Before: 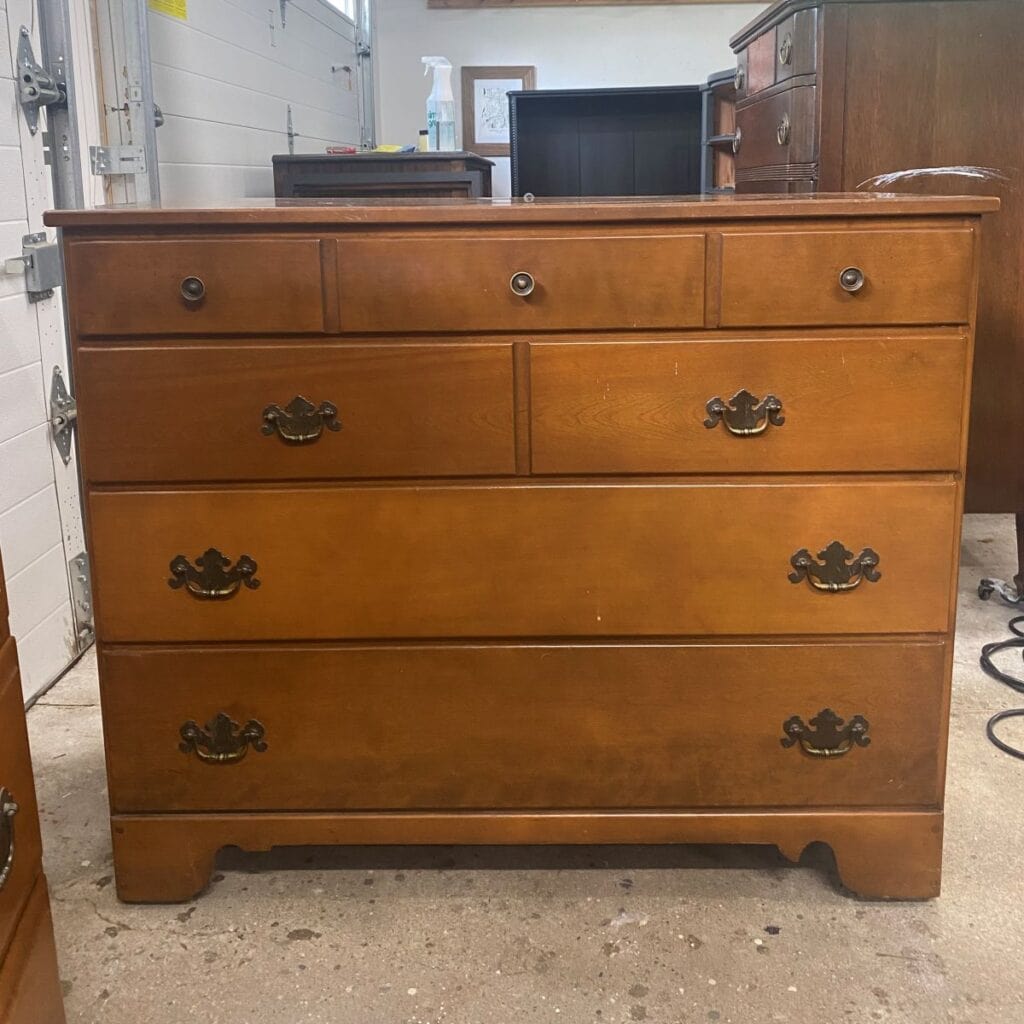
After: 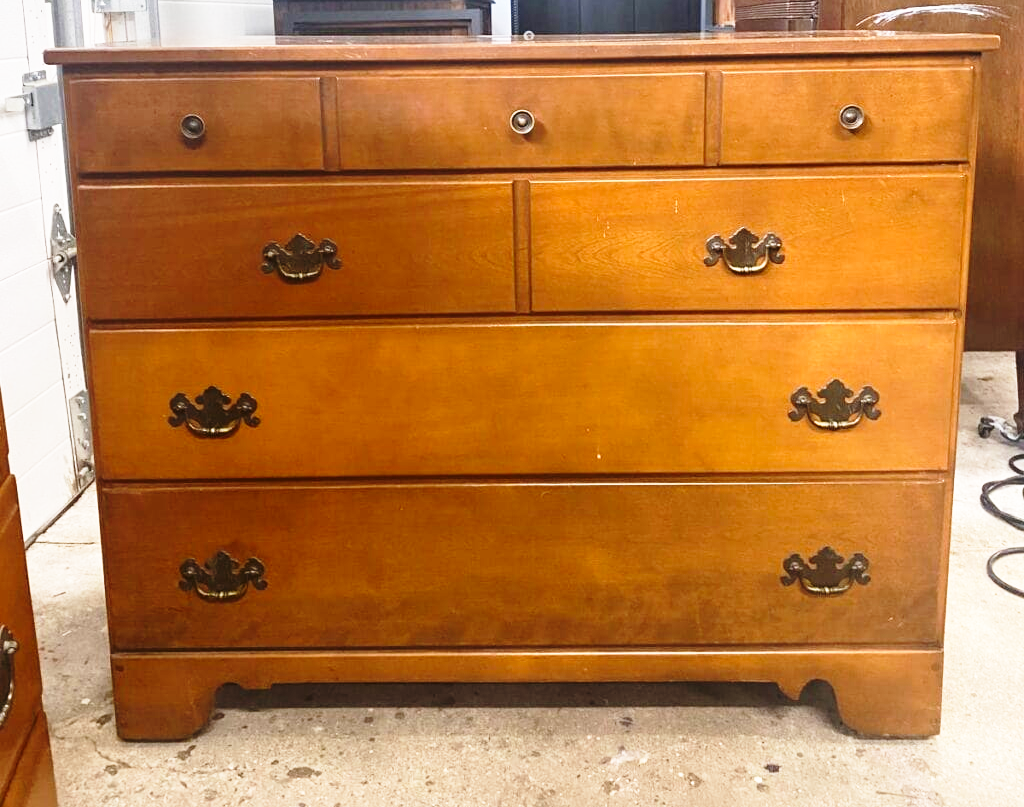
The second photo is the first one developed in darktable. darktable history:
color calibration: illuminant same as pipeline (D50), adaptation none (bypass), x 0.334, y 0.333, temperature 5011.25 K
crop and rotate: top 15.841%, bottom 5.322%
base curve: curves: ch0 [(0, 0) (0.026, 0.03) (0.109, 0.232) (0.351, 0.748) (0.669, 0.968) (1, 1)], preserve colors none
